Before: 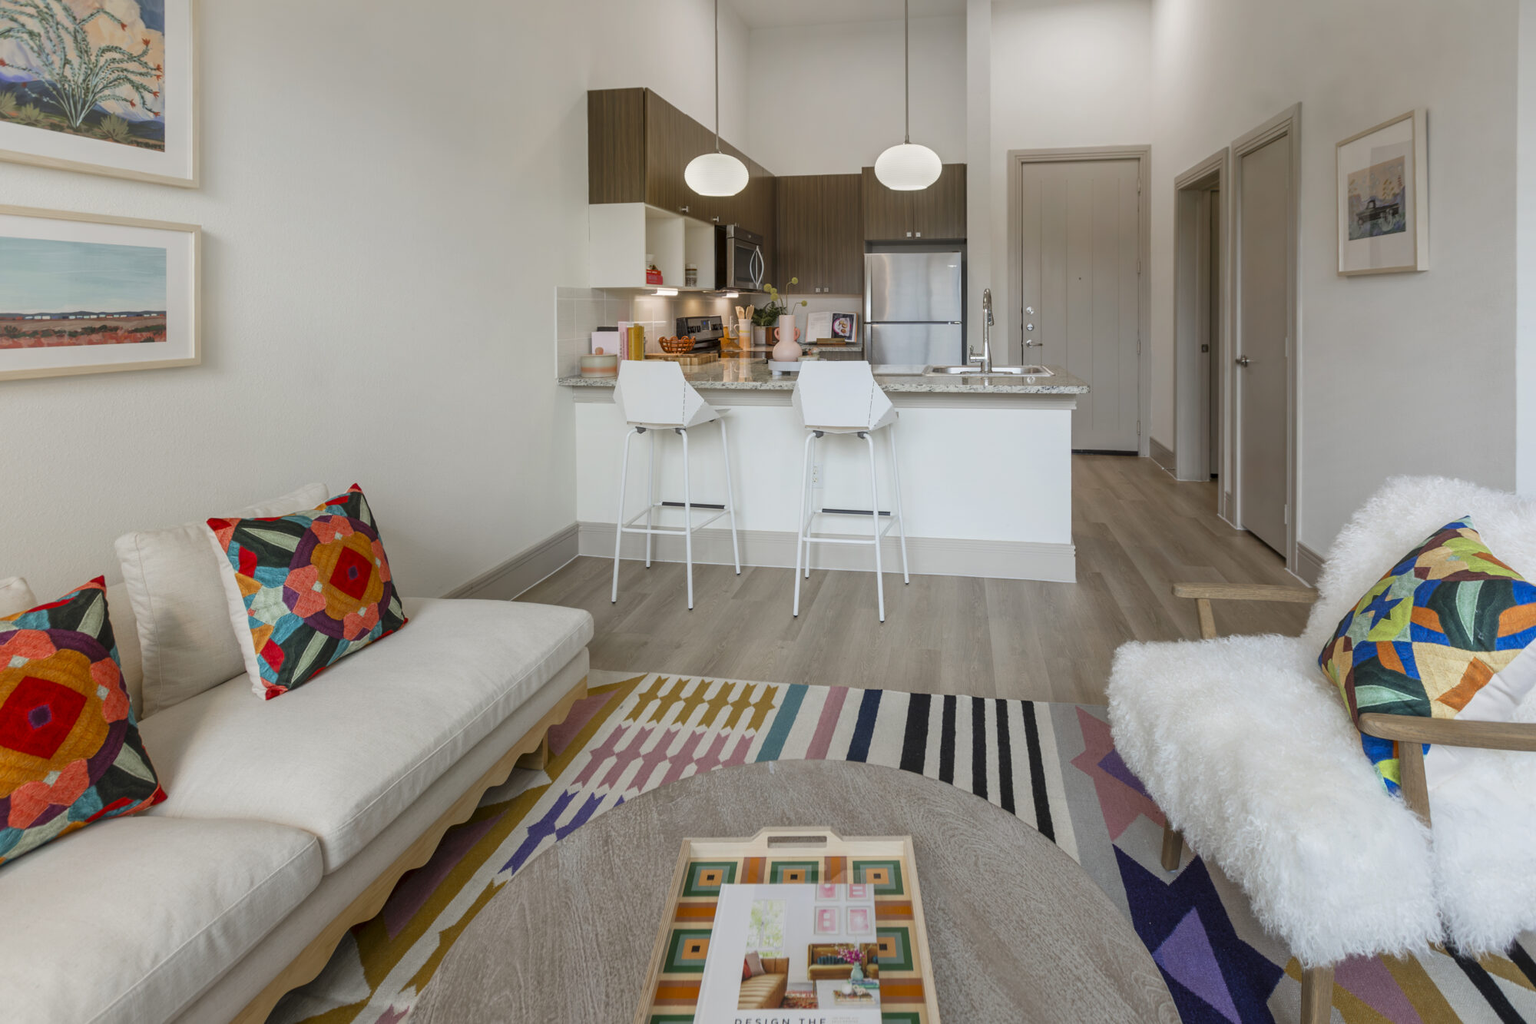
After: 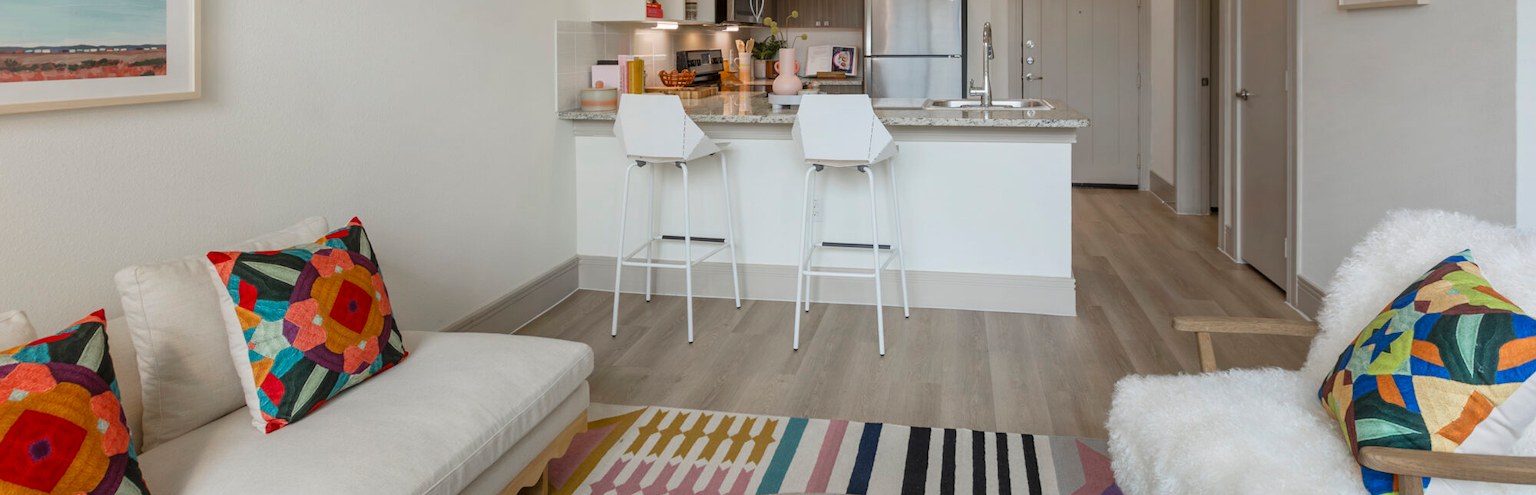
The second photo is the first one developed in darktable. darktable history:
crop and rotate: top 26.056%, bottom 25.543%
tone equalizer: on, module defaults
